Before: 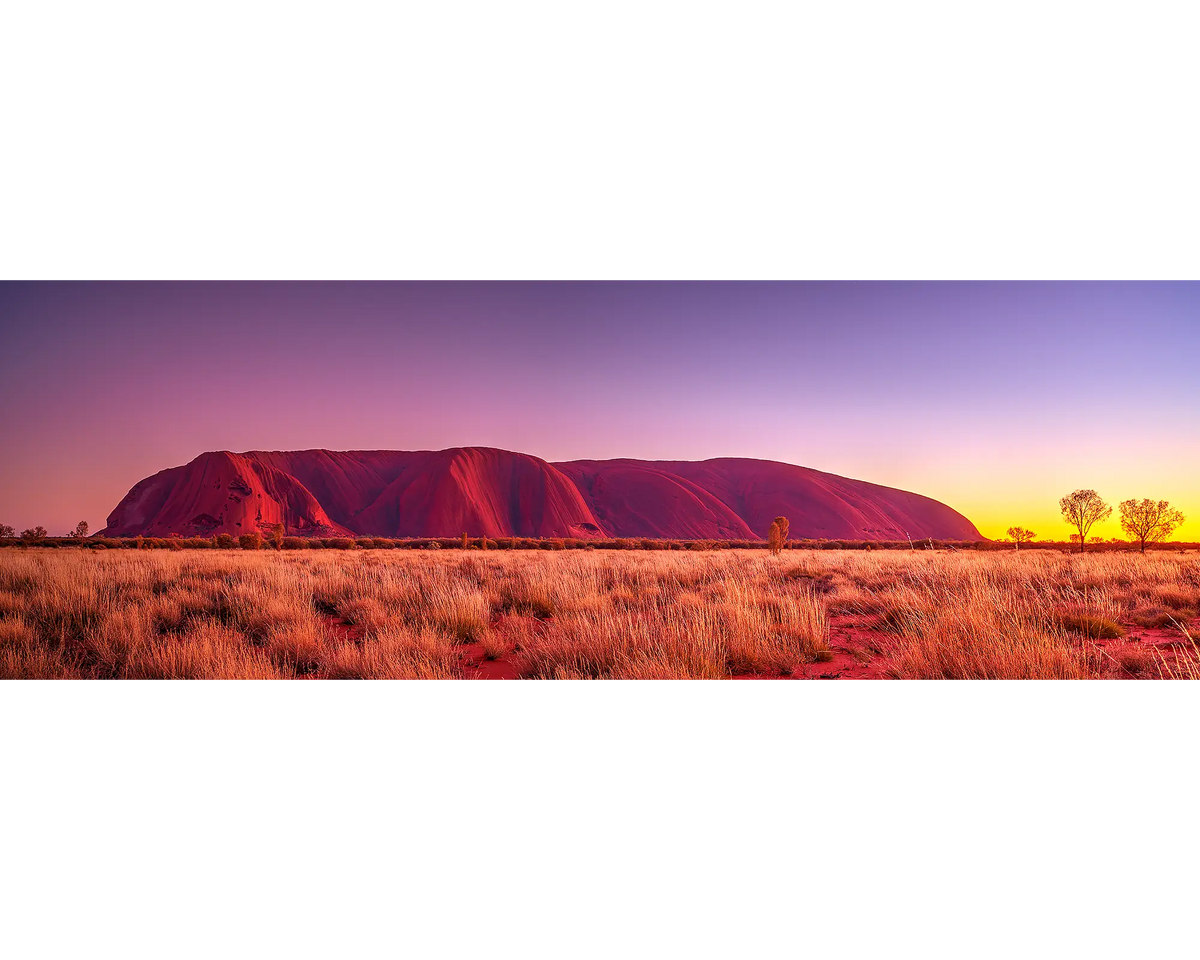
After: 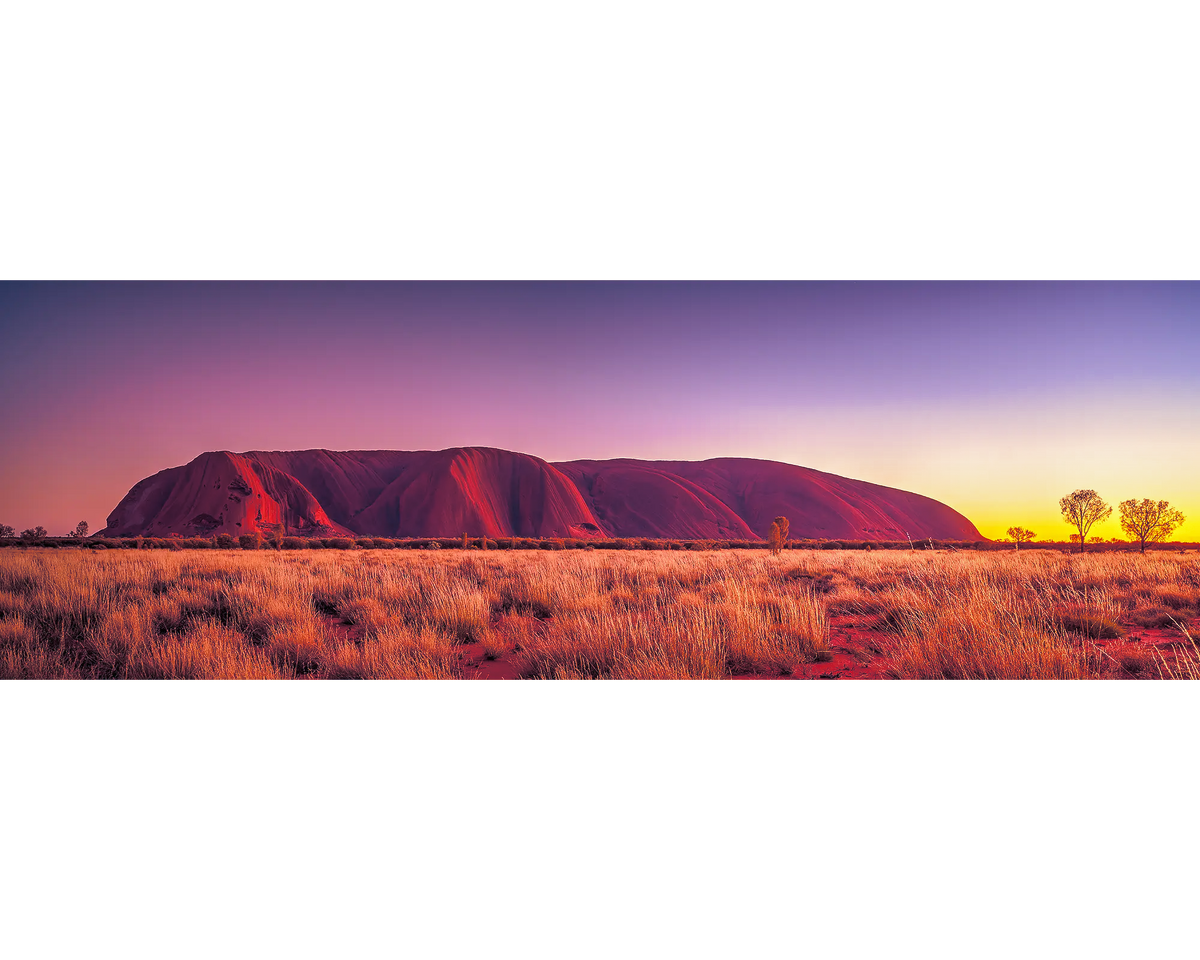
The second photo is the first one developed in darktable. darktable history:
shadows and highlights: shadows -88.03, highlights -35.45, shadows color adjustment 99.15%, highlights color adjustment 0%, soften with gaussian
split-toning: shadows › hue 216°, shadows › saturation 1, highlights › hue 57.6°, balance -33.4
